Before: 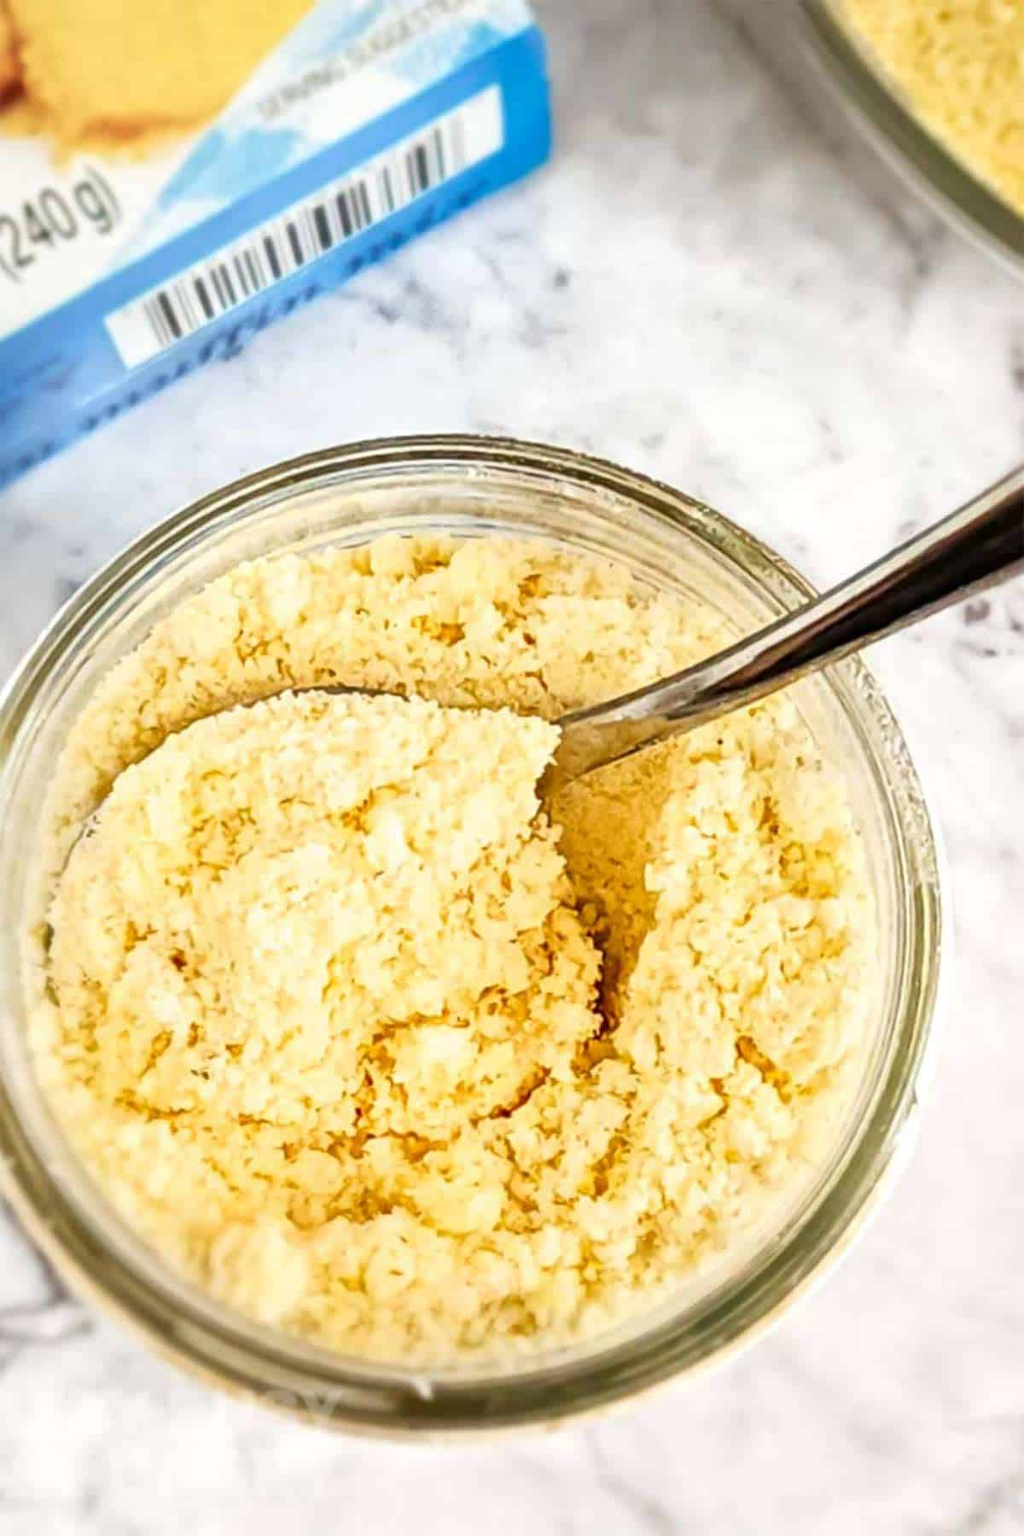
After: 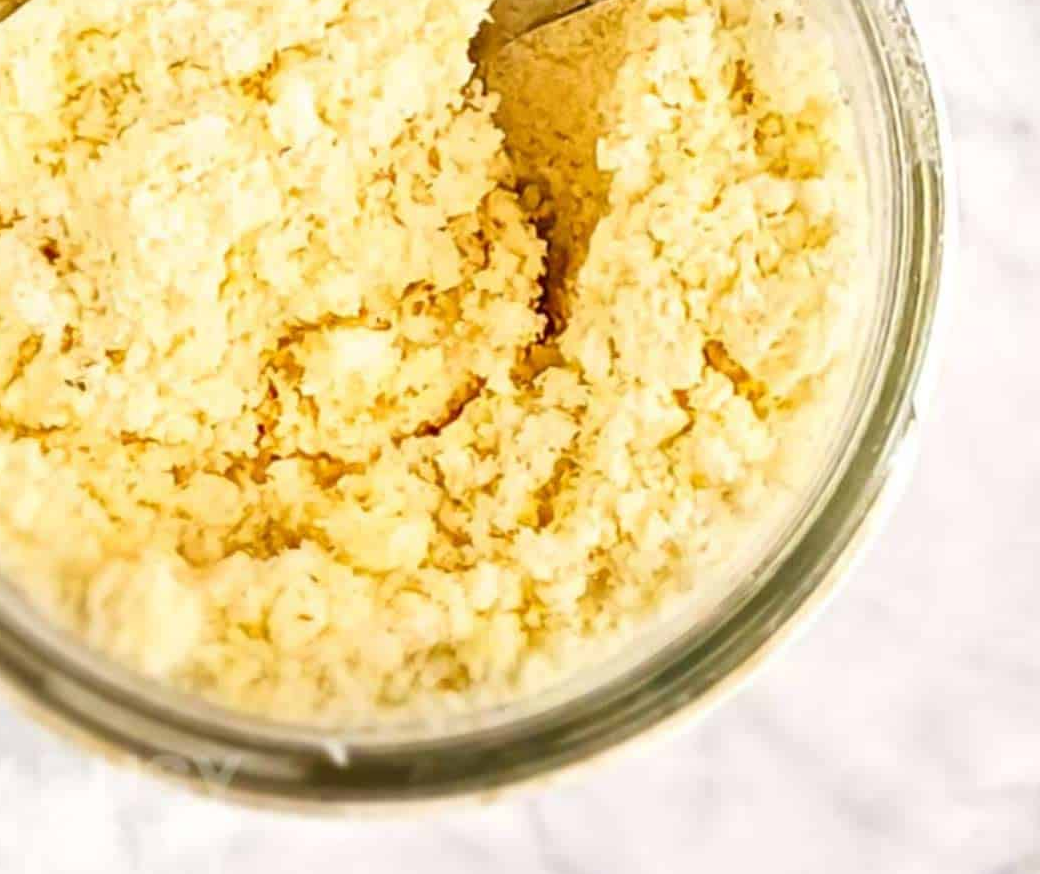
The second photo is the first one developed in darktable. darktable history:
crop and rotate: left 13.253%, top 48.585%, bottom 2.819%
